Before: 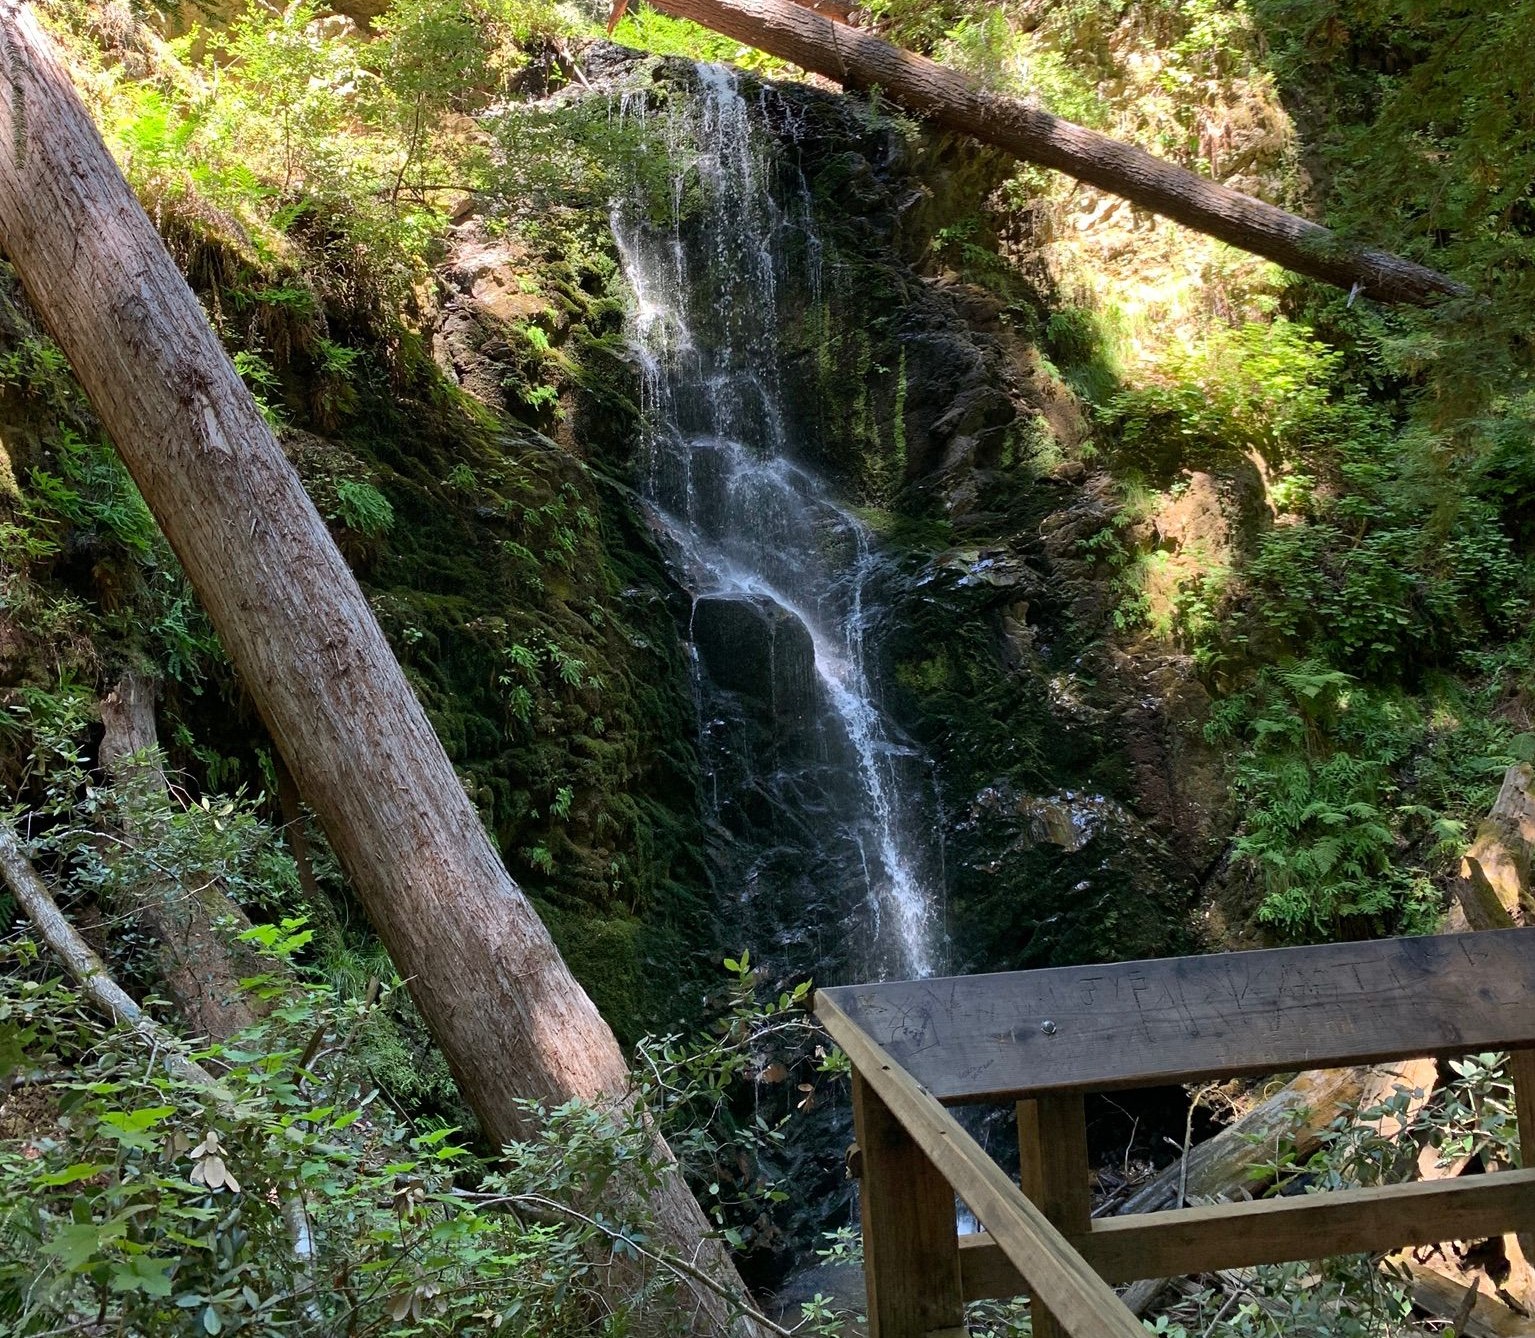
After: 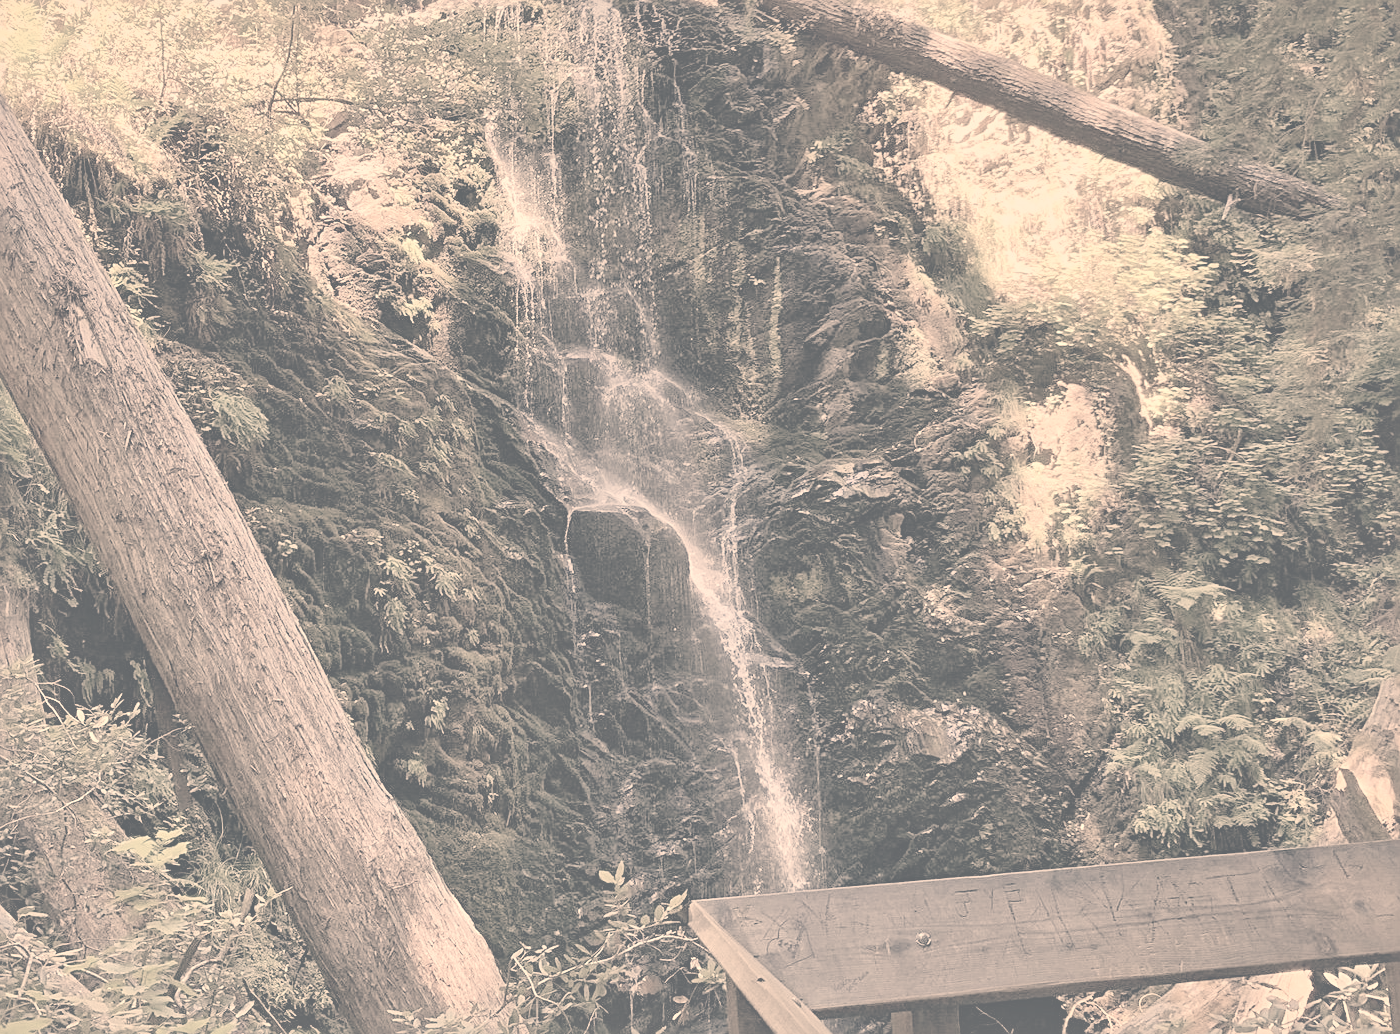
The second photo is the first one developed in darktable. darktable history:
contrast brightness saturation: contrast -0.32, brightness 0.75, saturation -0.78
crop: left 8.155%, top 6.611%, bottom 15.385%
sharpen: radius 2.167, amount 0.381, threshold 0
white balance: red 1.138, green 0.996, blue 0.812
color balance: input saturation 100.43%, contrast fulcrum 14.22%, output saturation 70.41%
color correction: highlights a* 10.32, highlights b* 14.66, shadows a* -9.59, shadows b* -15.02
local contrast: mode bilateral grid, contrast 20, coarseness 50, detail 150%, midtone range 0.2
